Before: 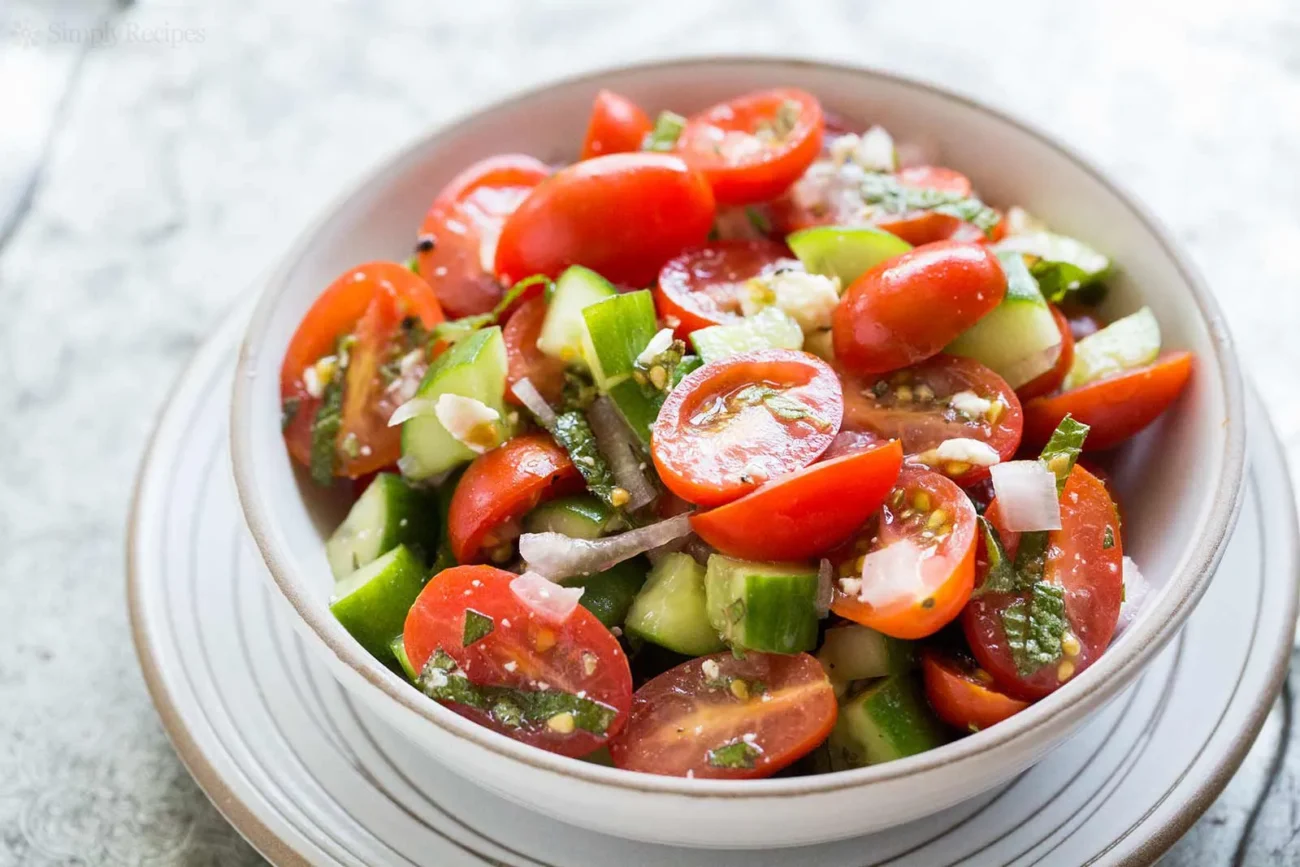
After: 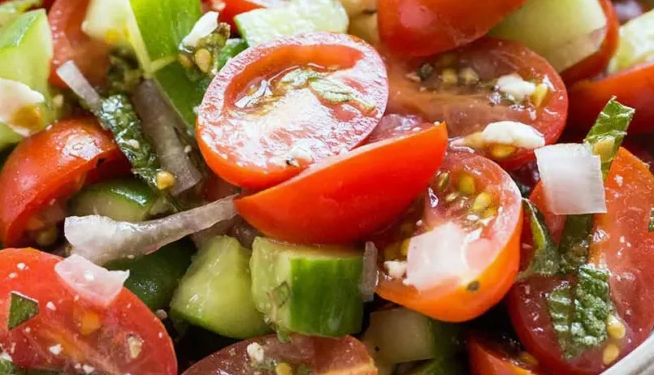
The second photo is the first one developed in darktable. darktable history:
crop: left 35.03%, top 36.625%, right 14.663%, bottom 20.057%
white balance: red 0.978, blue 0.999
